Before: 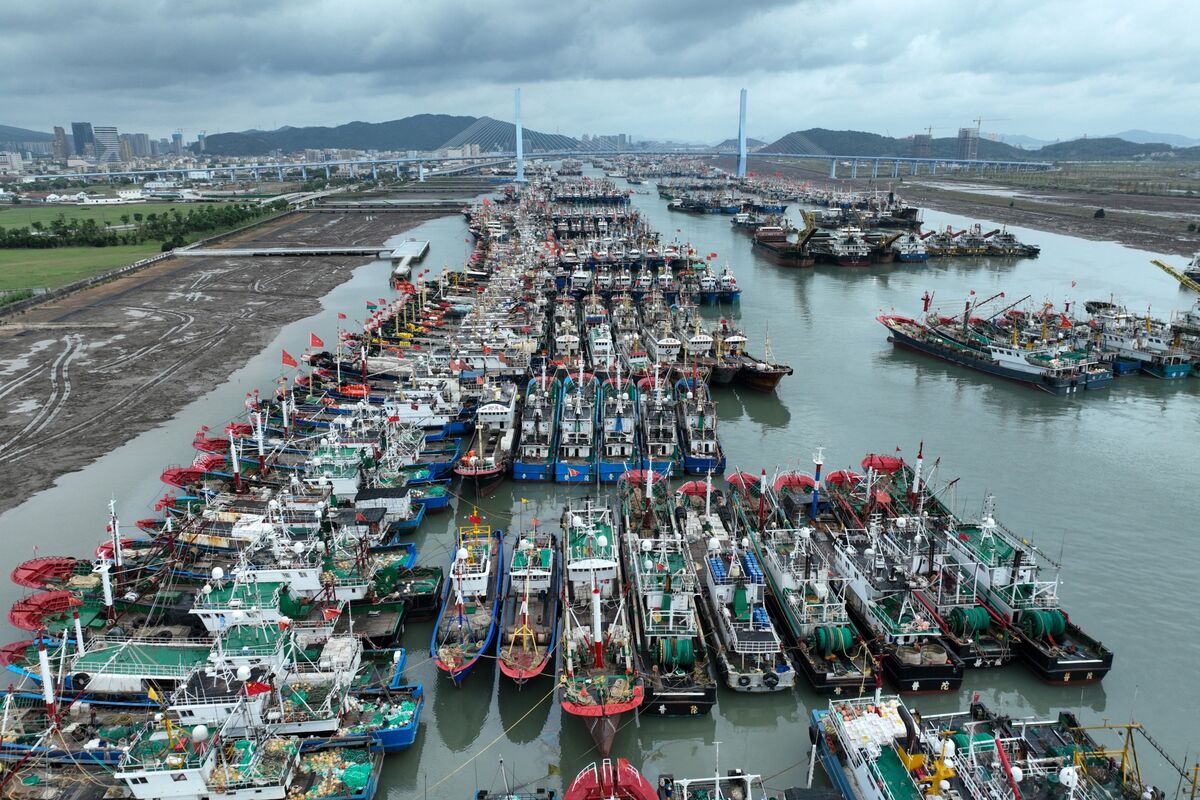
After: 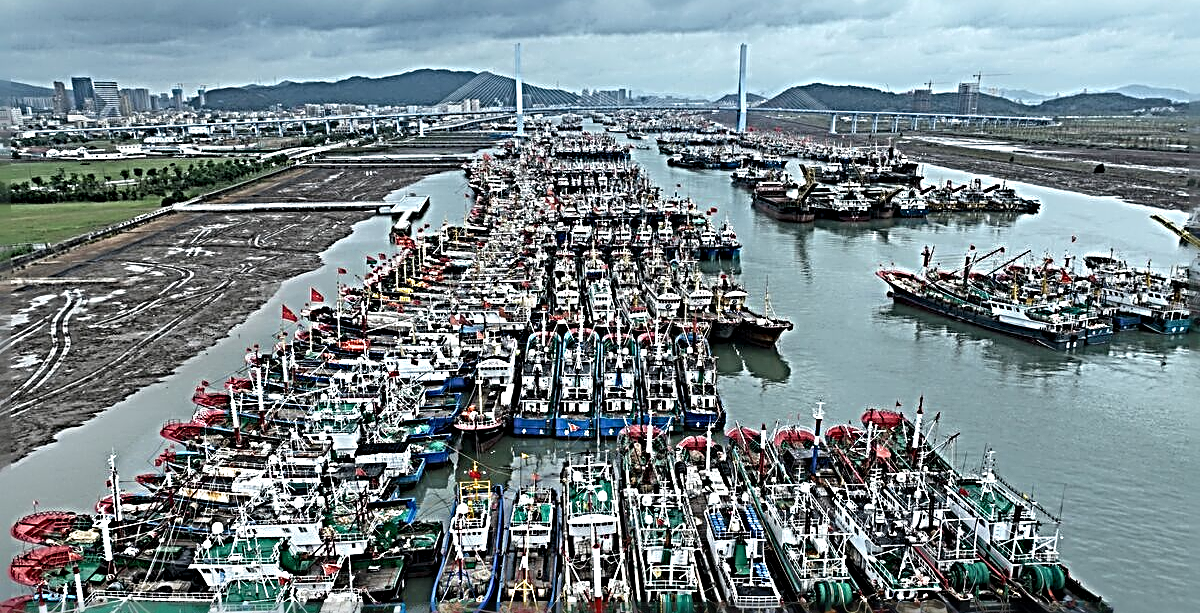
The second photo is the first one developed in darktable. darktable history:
crop: top 5.667%, bottom 17.637%
sharpen: radius 4.001, amount 2
